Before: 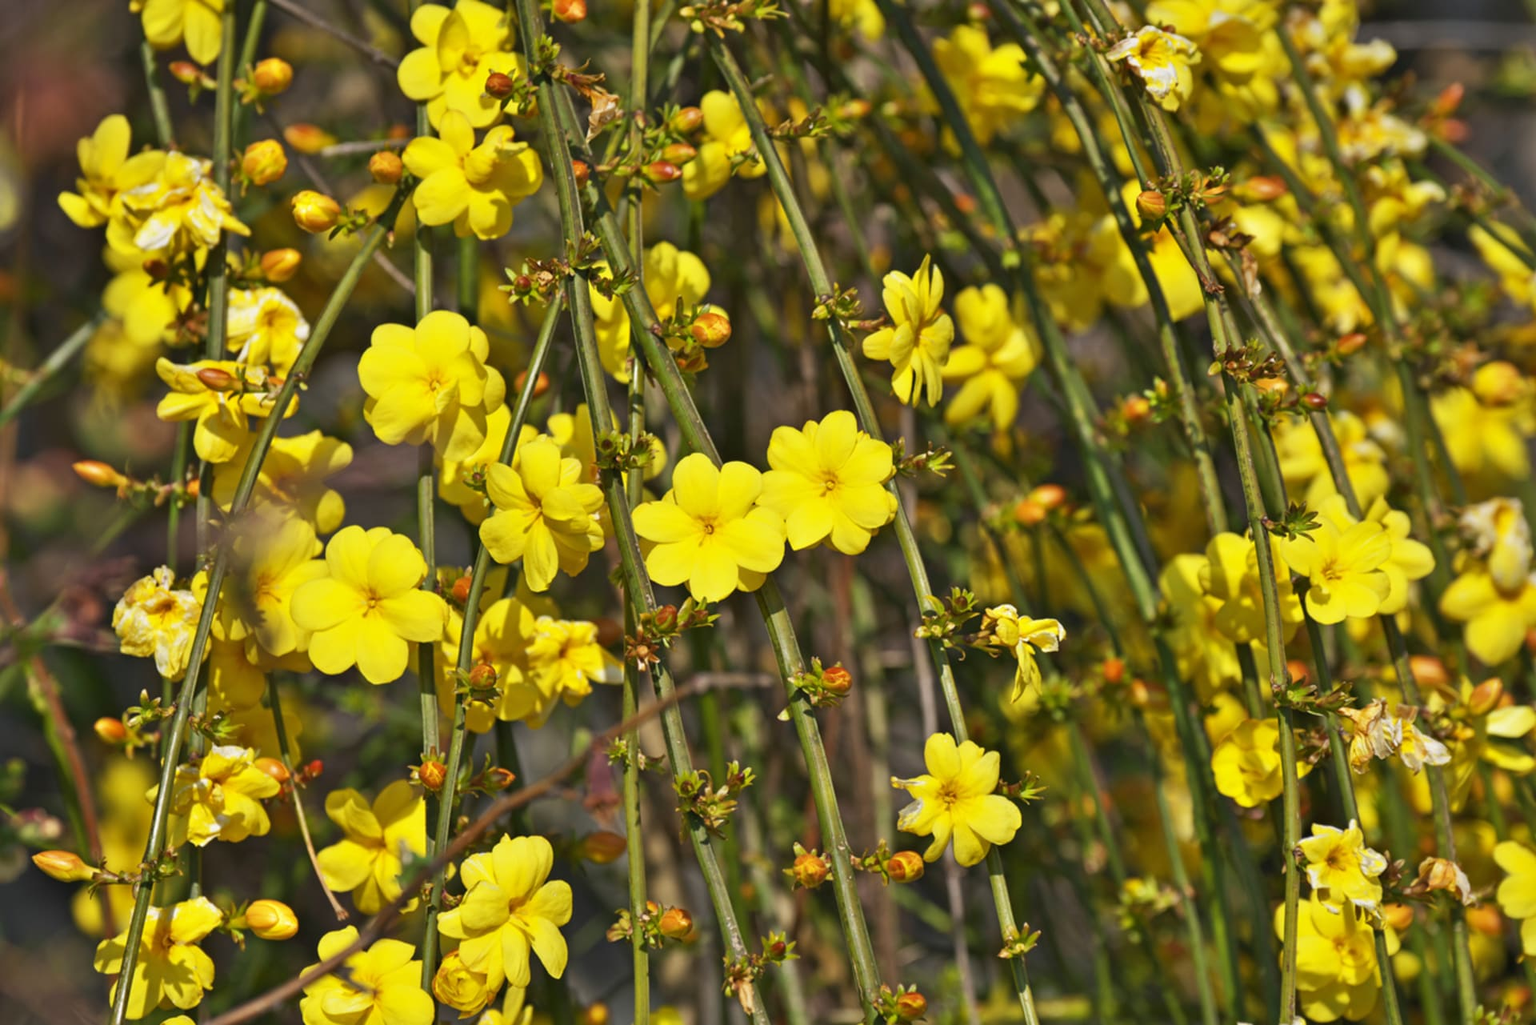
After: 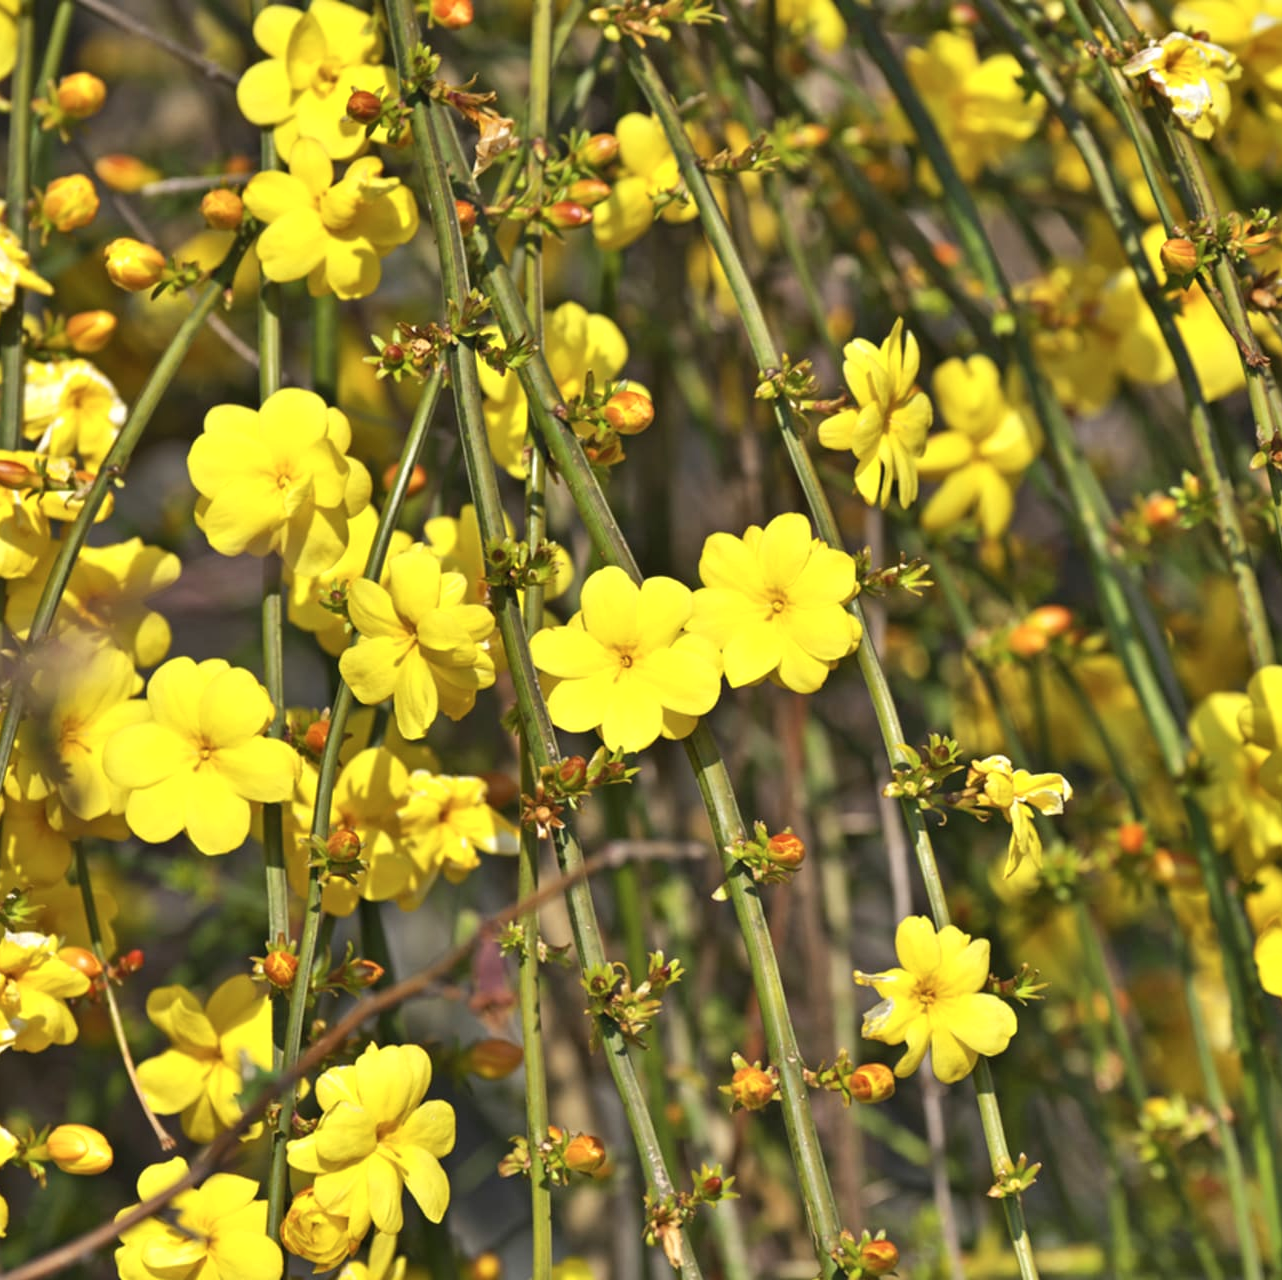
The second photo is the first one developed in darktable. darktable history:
shadows and highlights: radius 111.75, shadows 51.4, white point adjustment 9.14, highlights -3.32, soften with gaussian
crop and rotate: left 13.559%, right 19.634%
